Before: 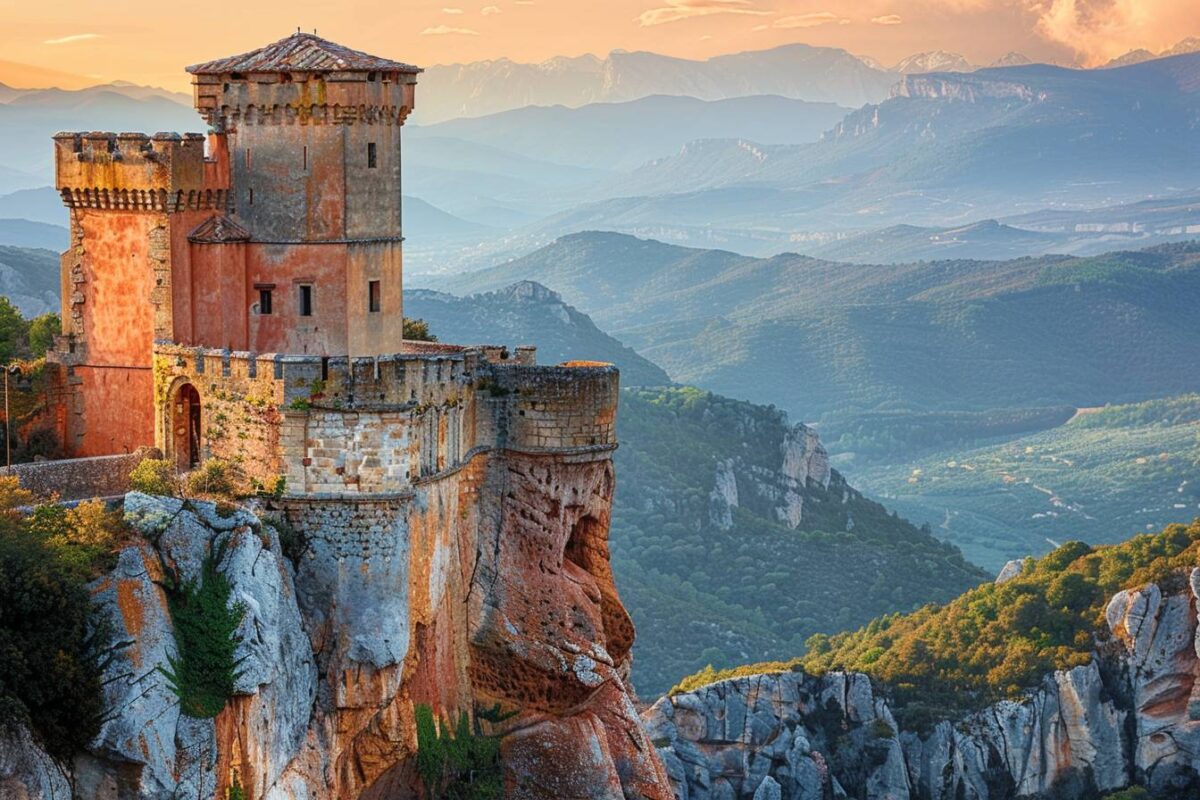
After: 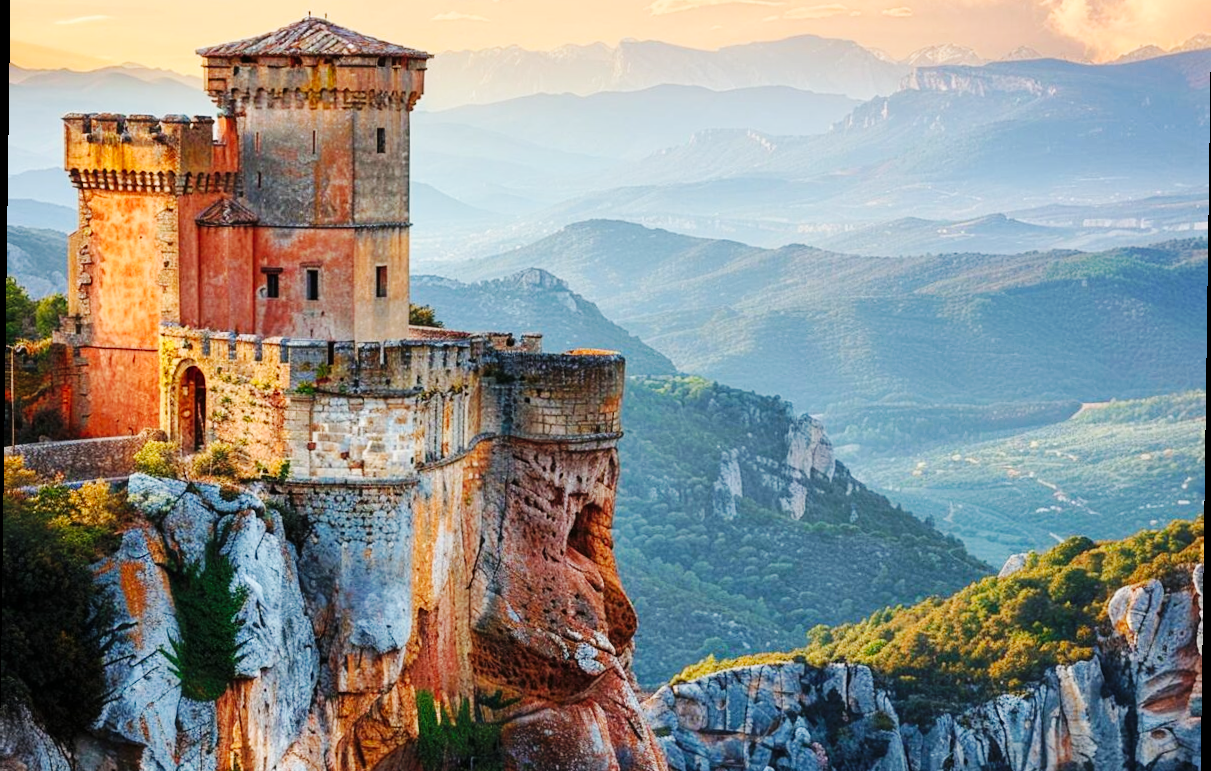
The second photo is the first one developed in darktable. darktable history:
rotate and perspective: rotation 0.8°, automatic cropping off
crop and rotate: top 2.479%, bottom 3.018%
base curve: curves: ch0 [(0, 0) (0.032, 0.025) (0.121, 0.166) (0.206, 0.329) (0.605, 0.79) (1, 1)], preserve colors none
